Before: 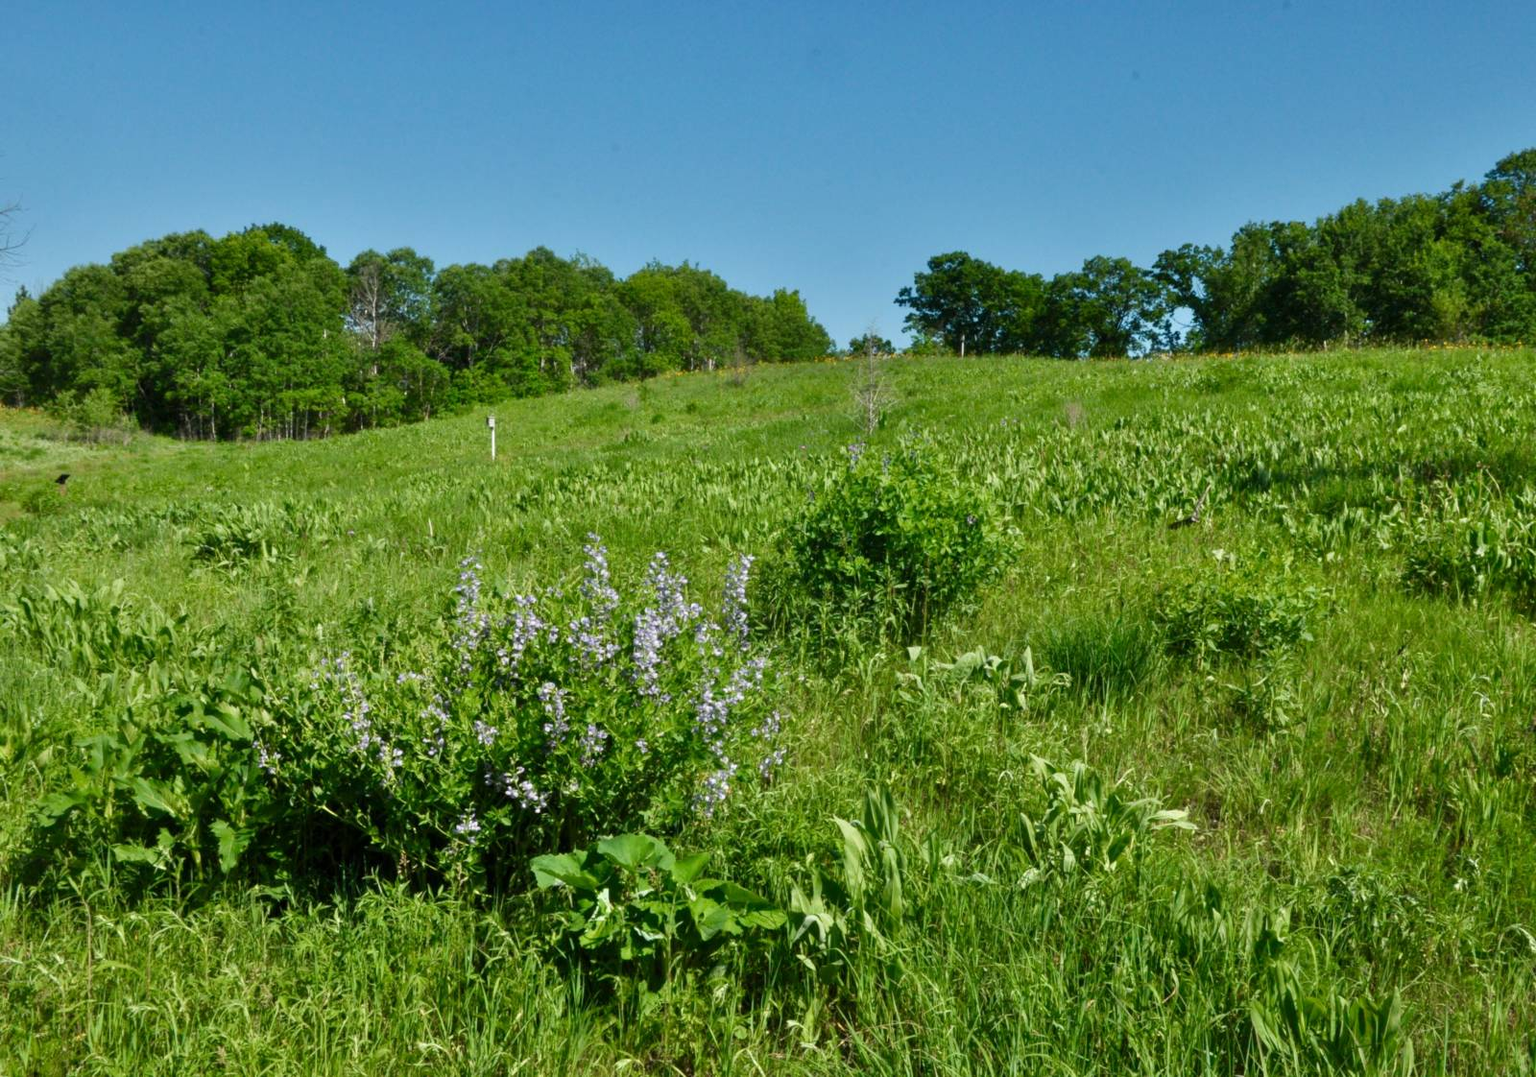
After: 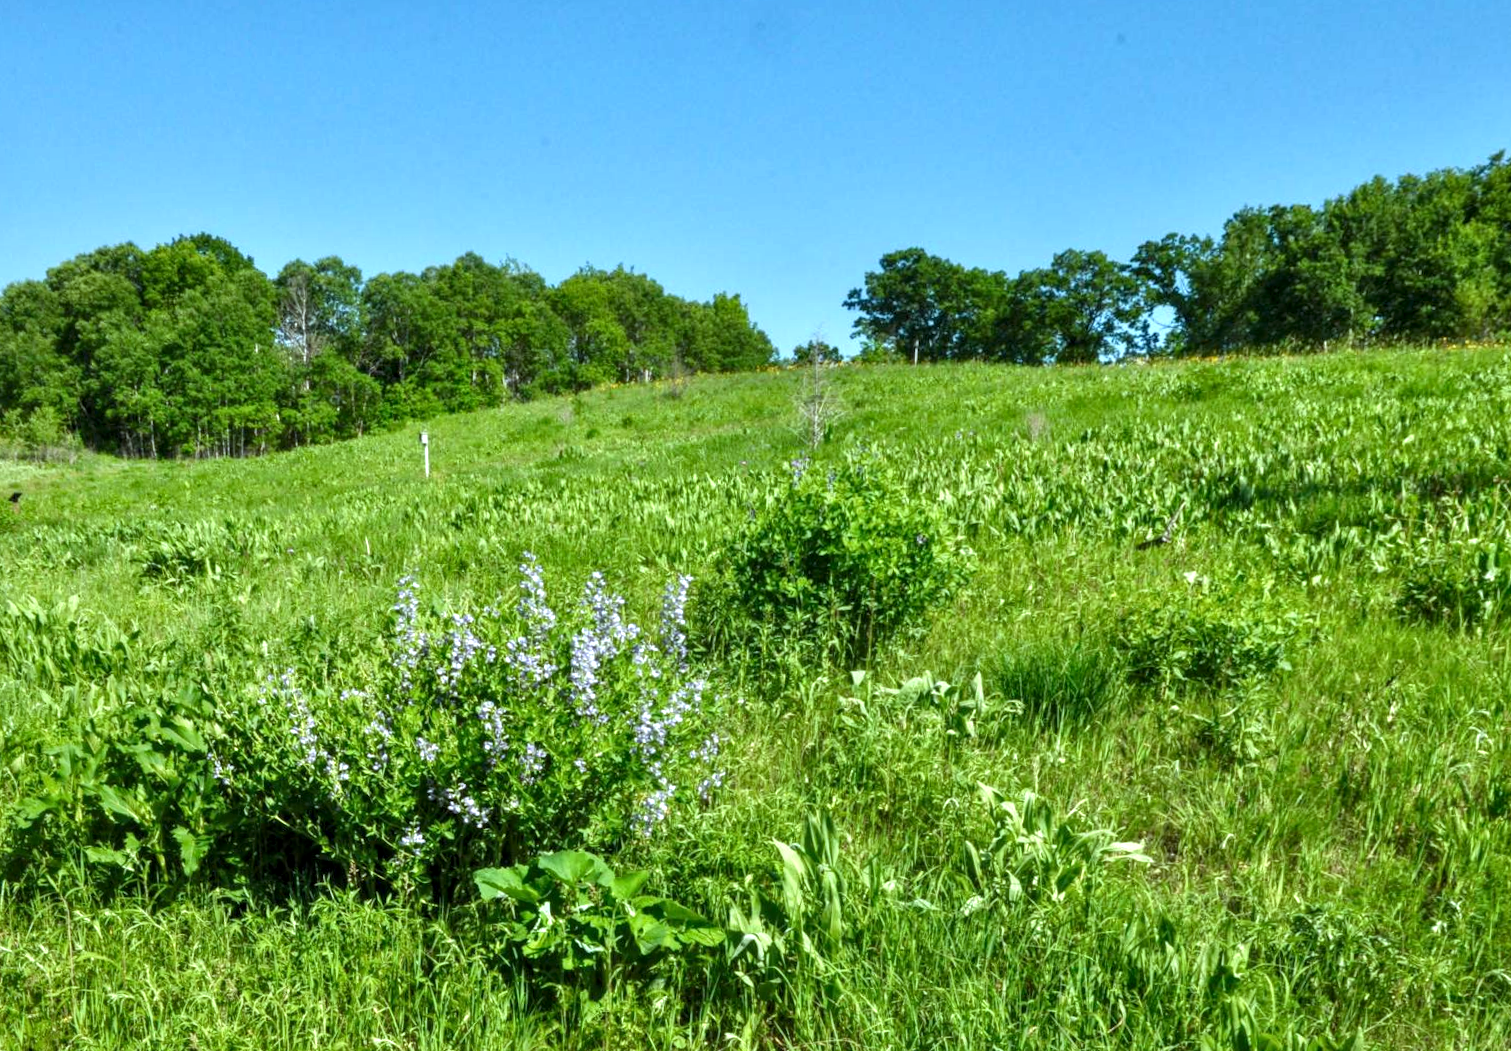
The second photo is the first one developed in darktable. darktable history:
local contrast: on, module defaults
white balance: red 0.925, blue 1.046
exposure: black level correction 0, exposure 0.7 EV, compensate exposure bias true, compensate highlight preservation false
rotate and perspective: rotation 0.062°, lens shift (vertical) 0.115, lens shift (horizontal) -0.133, crop left 0.047, crop right 0.94, crop top 0.061, crop bottom 0.94
